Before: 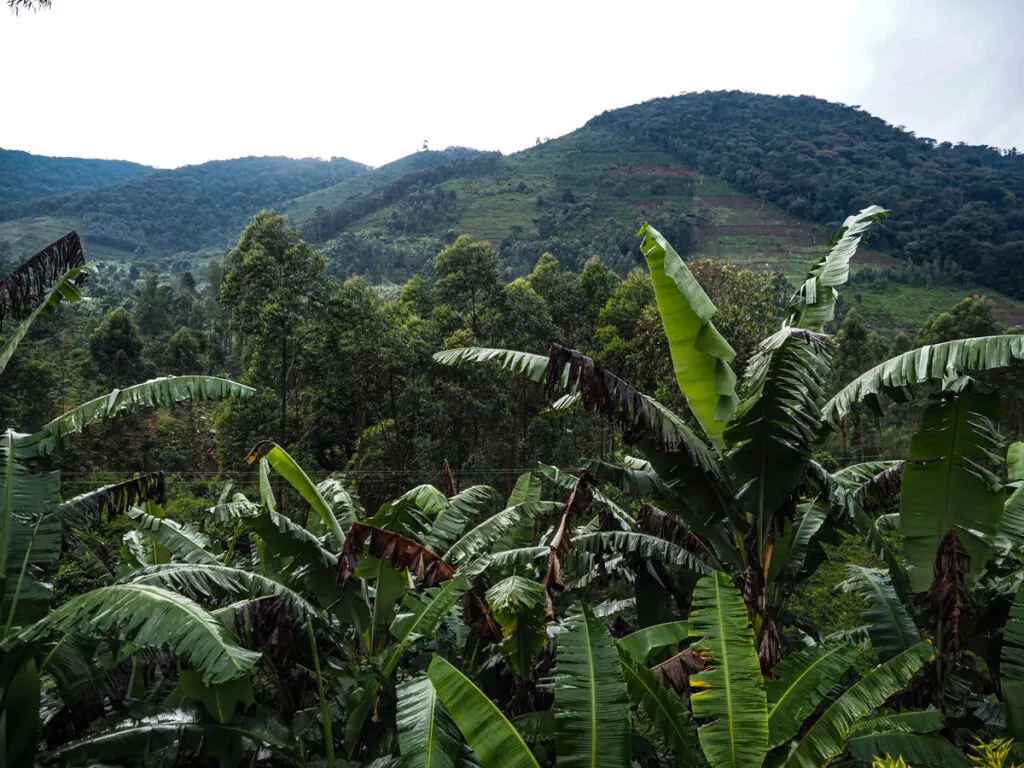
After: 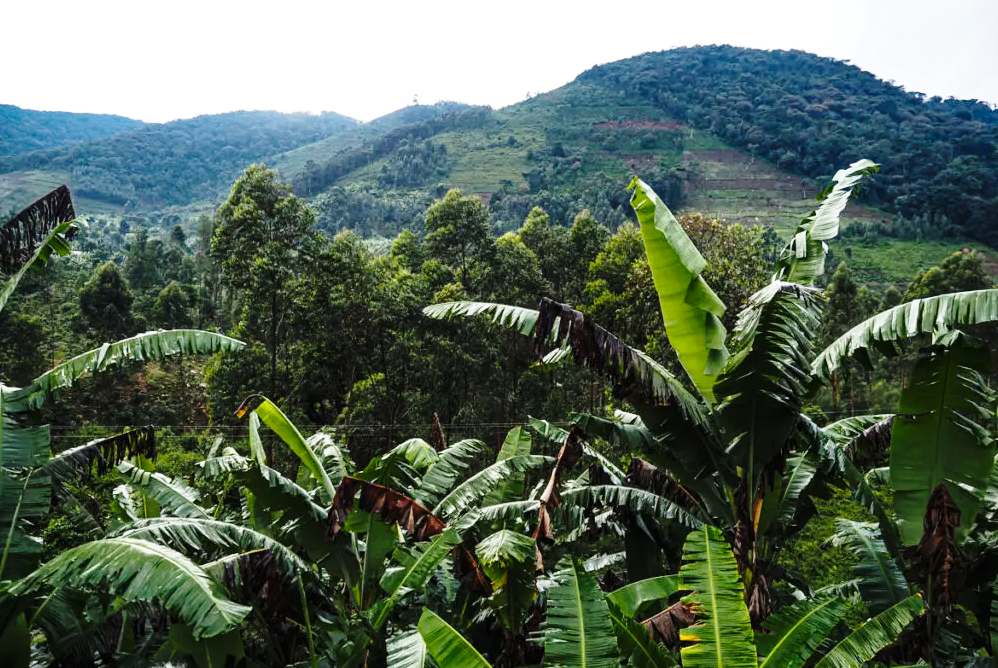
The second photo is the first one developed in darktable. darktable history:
crop: left 1.052%, top 6.093%, right 1.391%, bottom 6.85%
base curve: curves: ch0 [(0, 0) (0.028, 0.03) (0.121, 0.232) (0.46, 0.748) (0.859, 0.968) (1, 1)], preserve colors none
